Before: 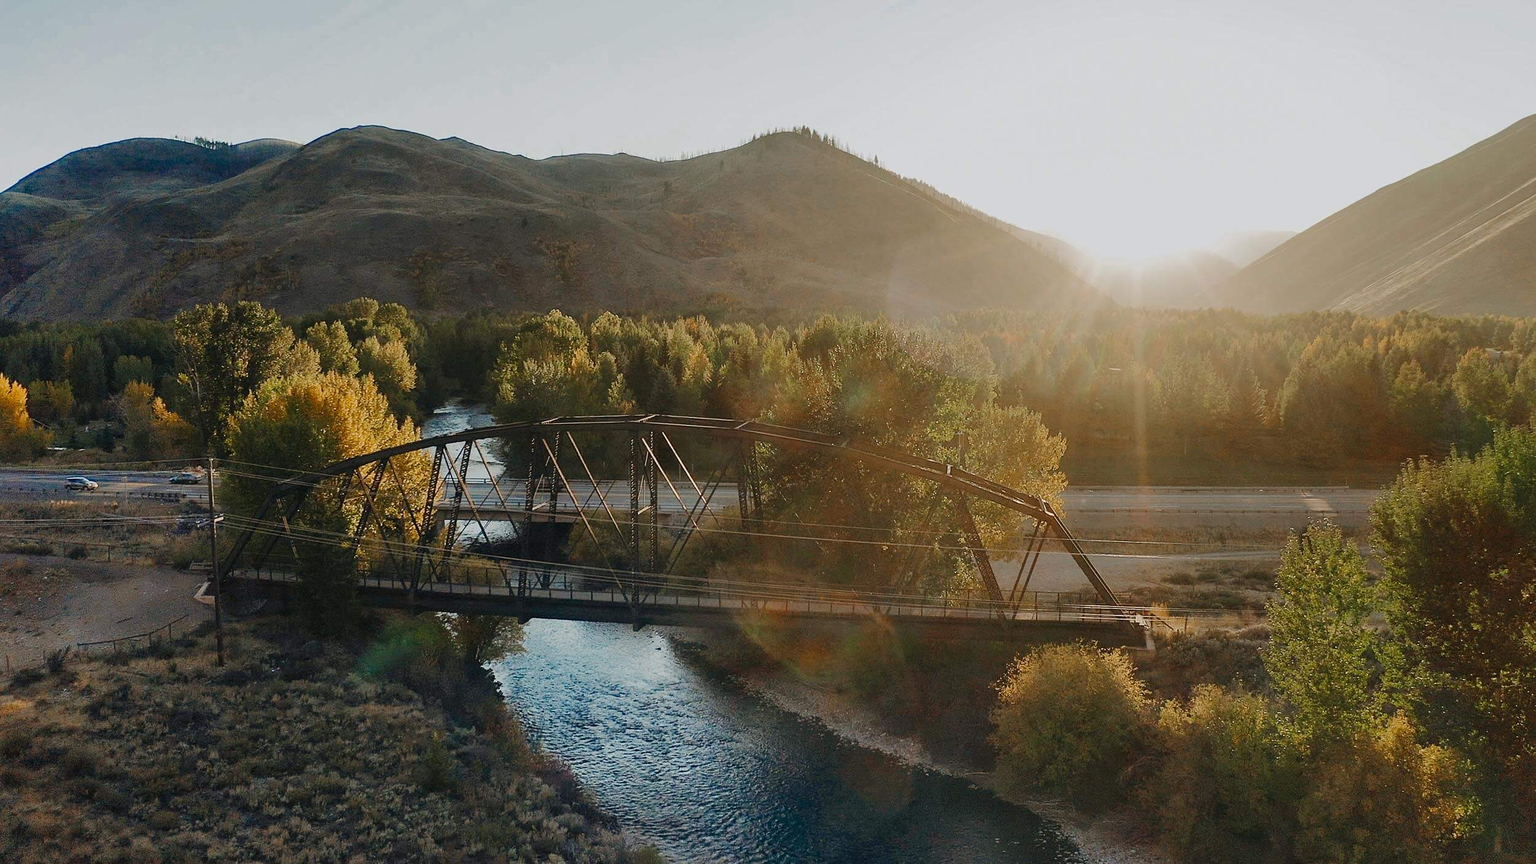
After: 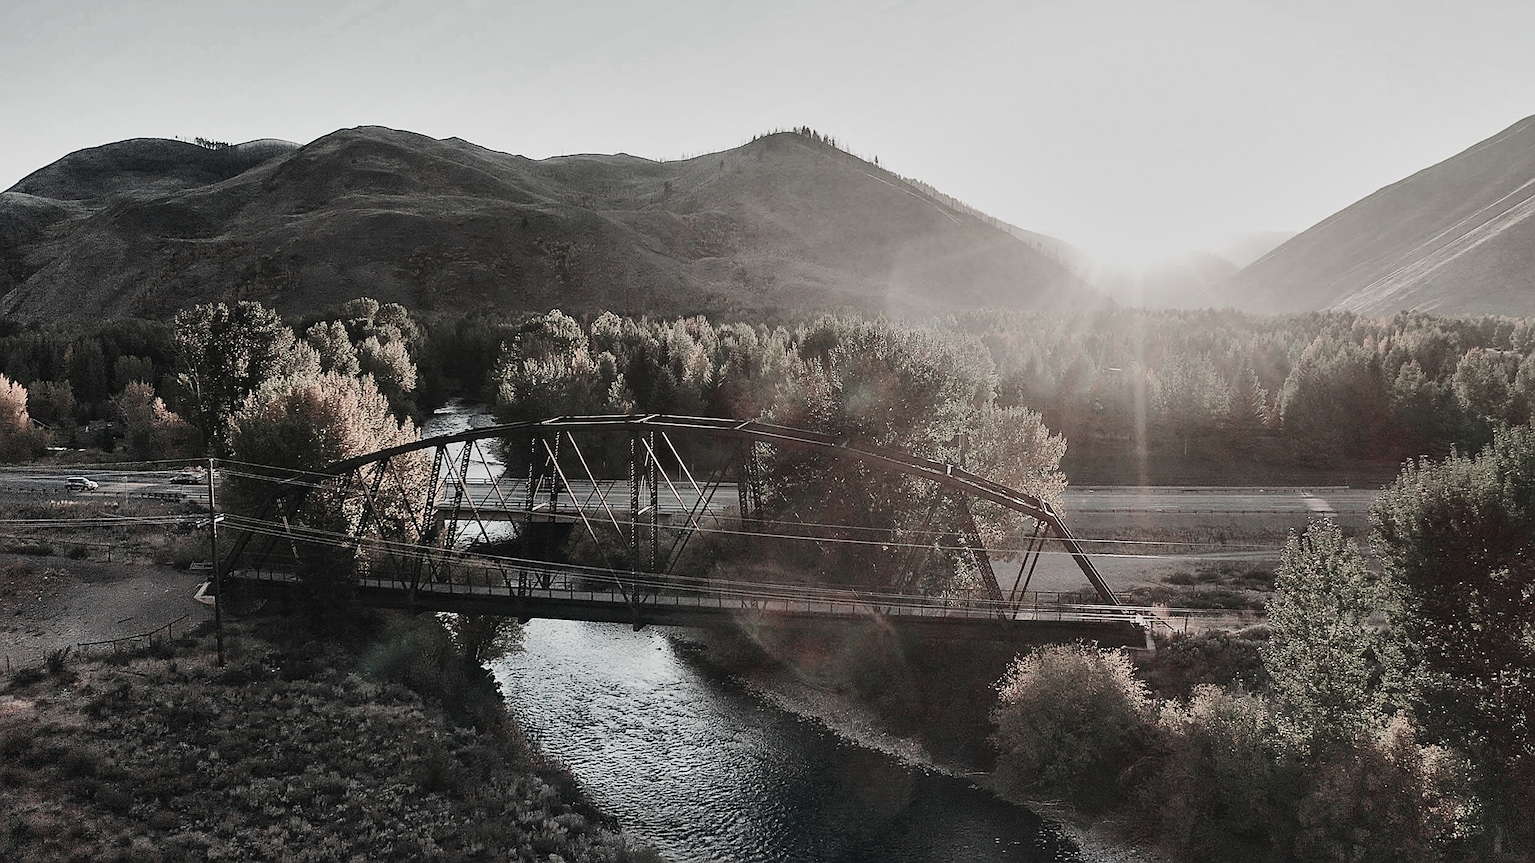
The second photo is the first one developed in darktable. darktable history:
tone curve: curves: ch0 [(0, 0.013) (0.036, 0.045) (0.274, 0.286) (0.566, 0.623) (0.794, 0.827) (1, 0.953)]; ch1 [(0, 0) (0.389, 0.403) (0.462, 0.48) (0.499, 0.5) (0.524, 0.527) (0.57, 0.599) (0.626, 0.65) (0.761, 0.781) (1, 1)]; ch2 [(0, 0) (0.464, 0.478) (0.5, 0.501) (0.533, 0.542) (0.599, 0.613) (0.704, 0.731) (1, 1)], color space Lab, independent channels, preserve colors none
white balance: emerald 1
contrast brightness saturation: contrast 0.18, saturation 0.3
sharpen: on, module defaults
color contrast: green-magenta contrast 0.3, blue-yellow contrast 0.15
shadows and highlights: shadows 12, white point adjustment 1.2, soften with gaussian
exposure: black level correction 0, compensate exposure bias true, compensate highlight preservation false
